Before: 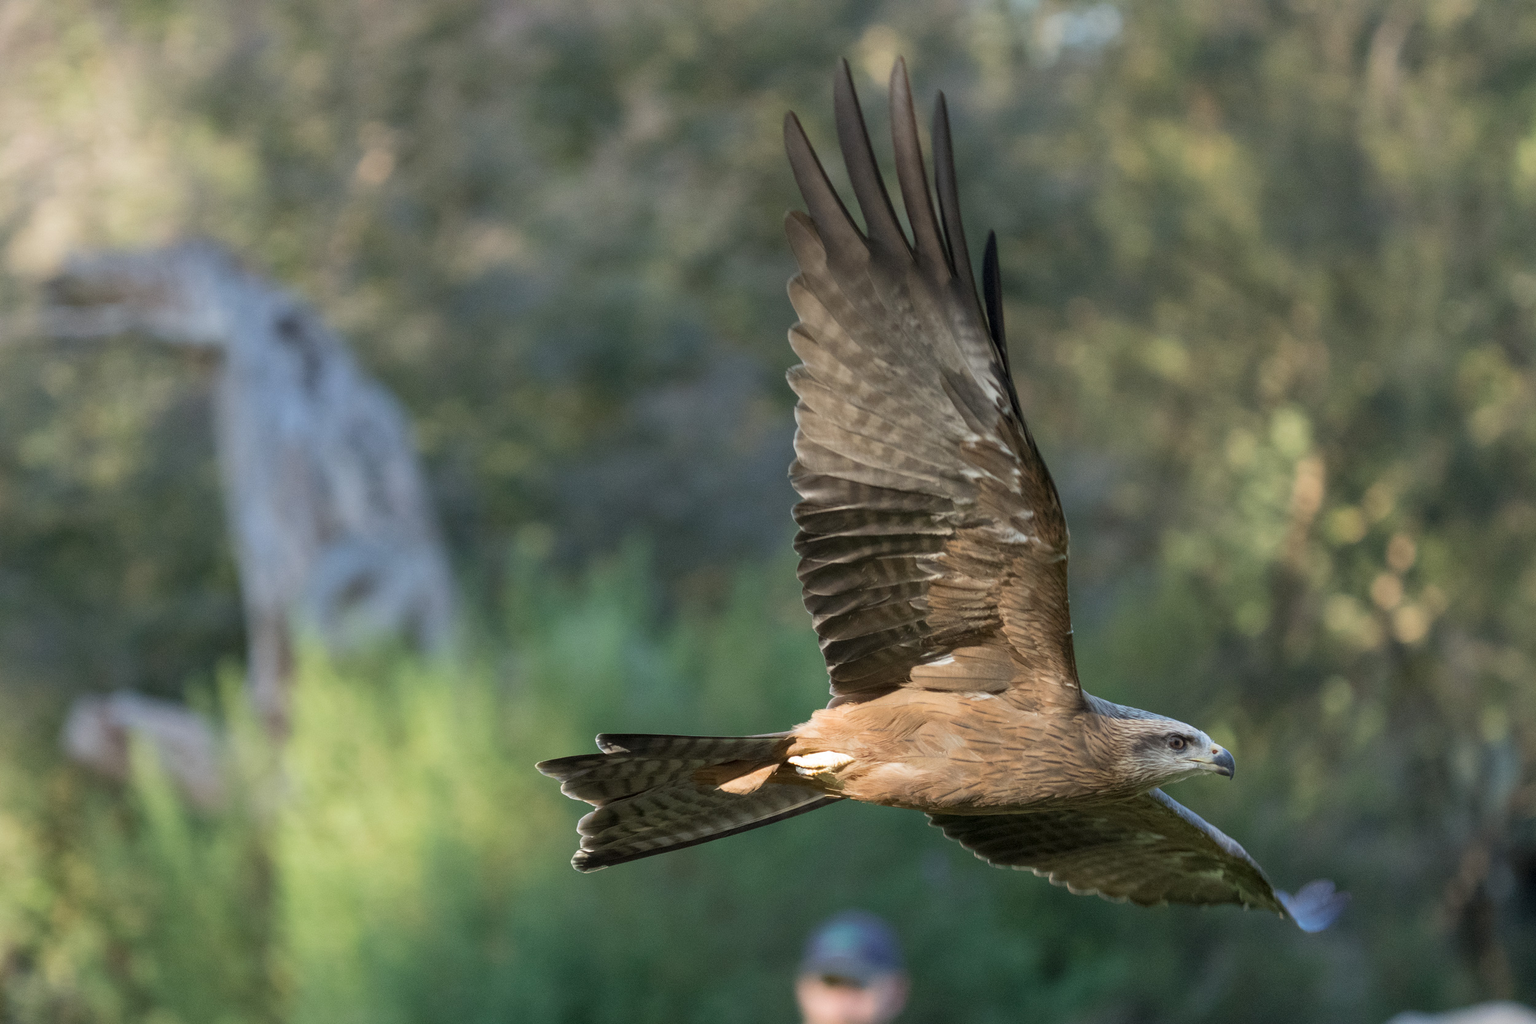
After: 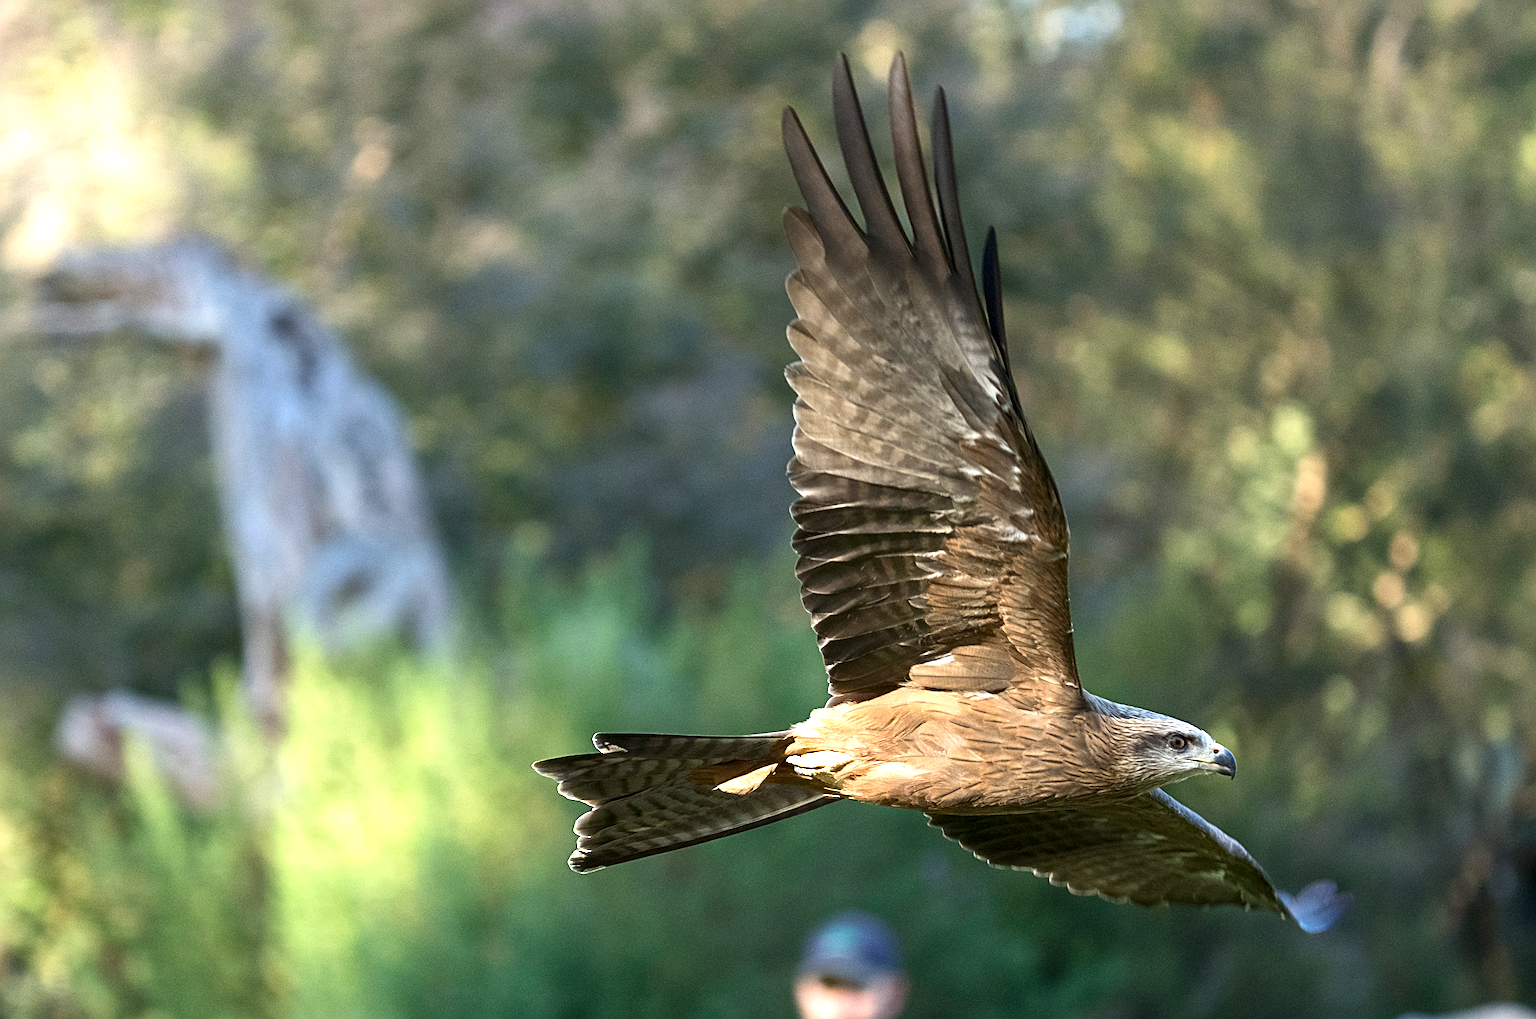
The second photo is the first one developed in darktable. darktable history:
sharpen: radius 2.66, amount 0.658
crop: left 0.468%, top 0.549%, right 0.15%, bottom 0.535%
contrast brightness saturation: contrast 0.068, brightness -0.138, saturation 0.105
tone equalizer: -8 EV -1.11 EV, -7 EV -1.03 EV, -6 EV -0.866 EV, -5 EV -0.593 EV, -3 EV 0.608 EV, -2 EV 0.896 EV, -1 EV 1.01 EV, +0 EV 1.07 EV, smoothing diameter 24.77%, edges refinement/feathering 7.98, preserve details guided filter
